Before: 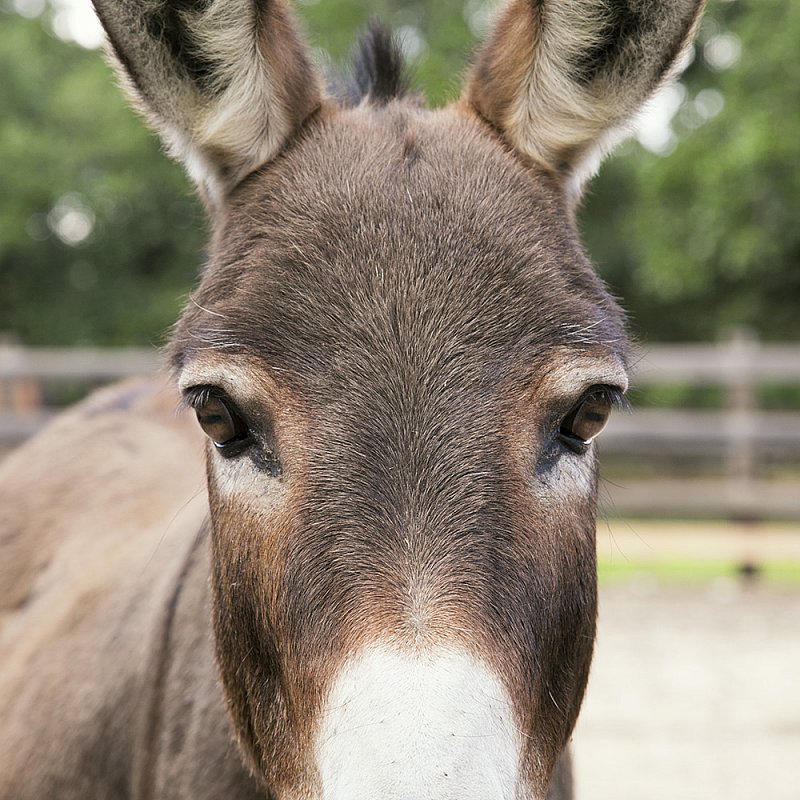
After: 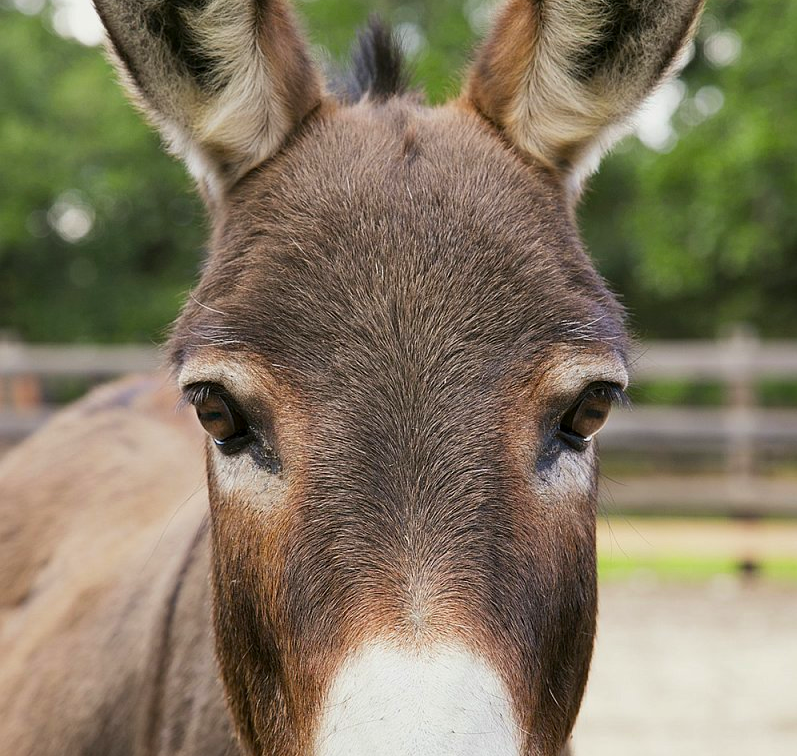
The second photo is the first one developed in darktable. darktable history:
exposure: exposure -0.177 EV, compensate highlight preservation false
crop: top 0.448%, right 0.264%, bottom 5.045%
contrast brightness saturation: brightness -0.02, saturation 0.35
